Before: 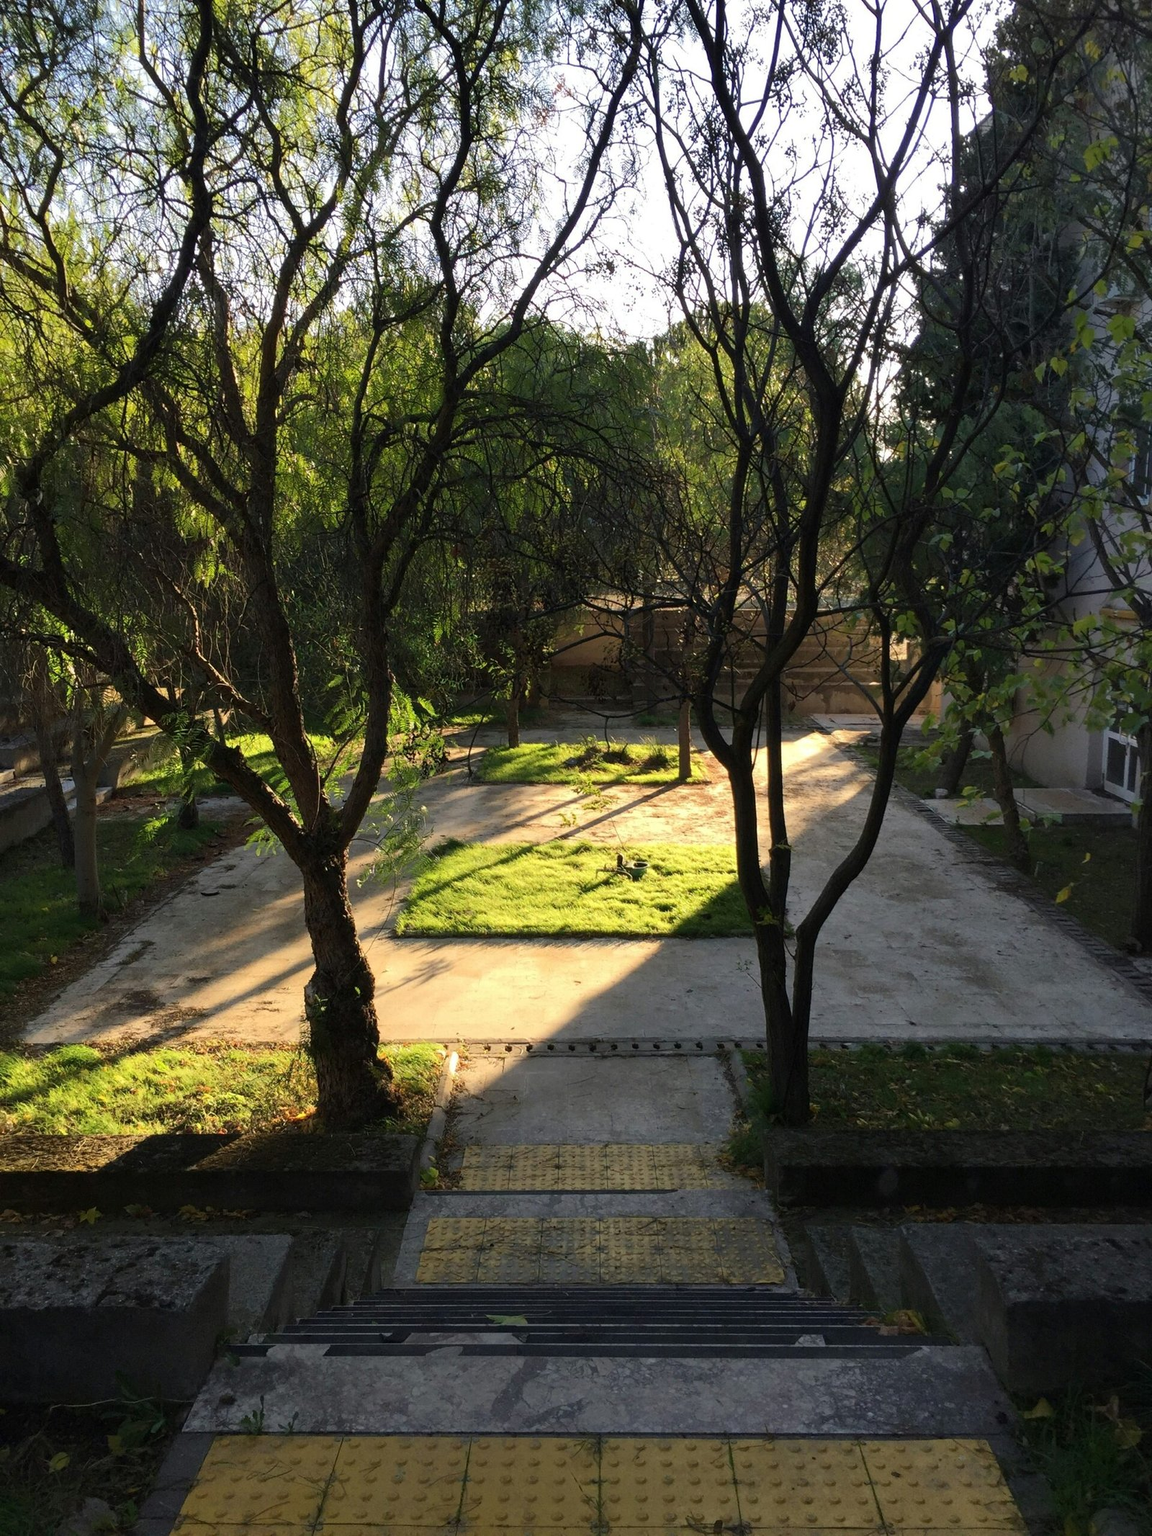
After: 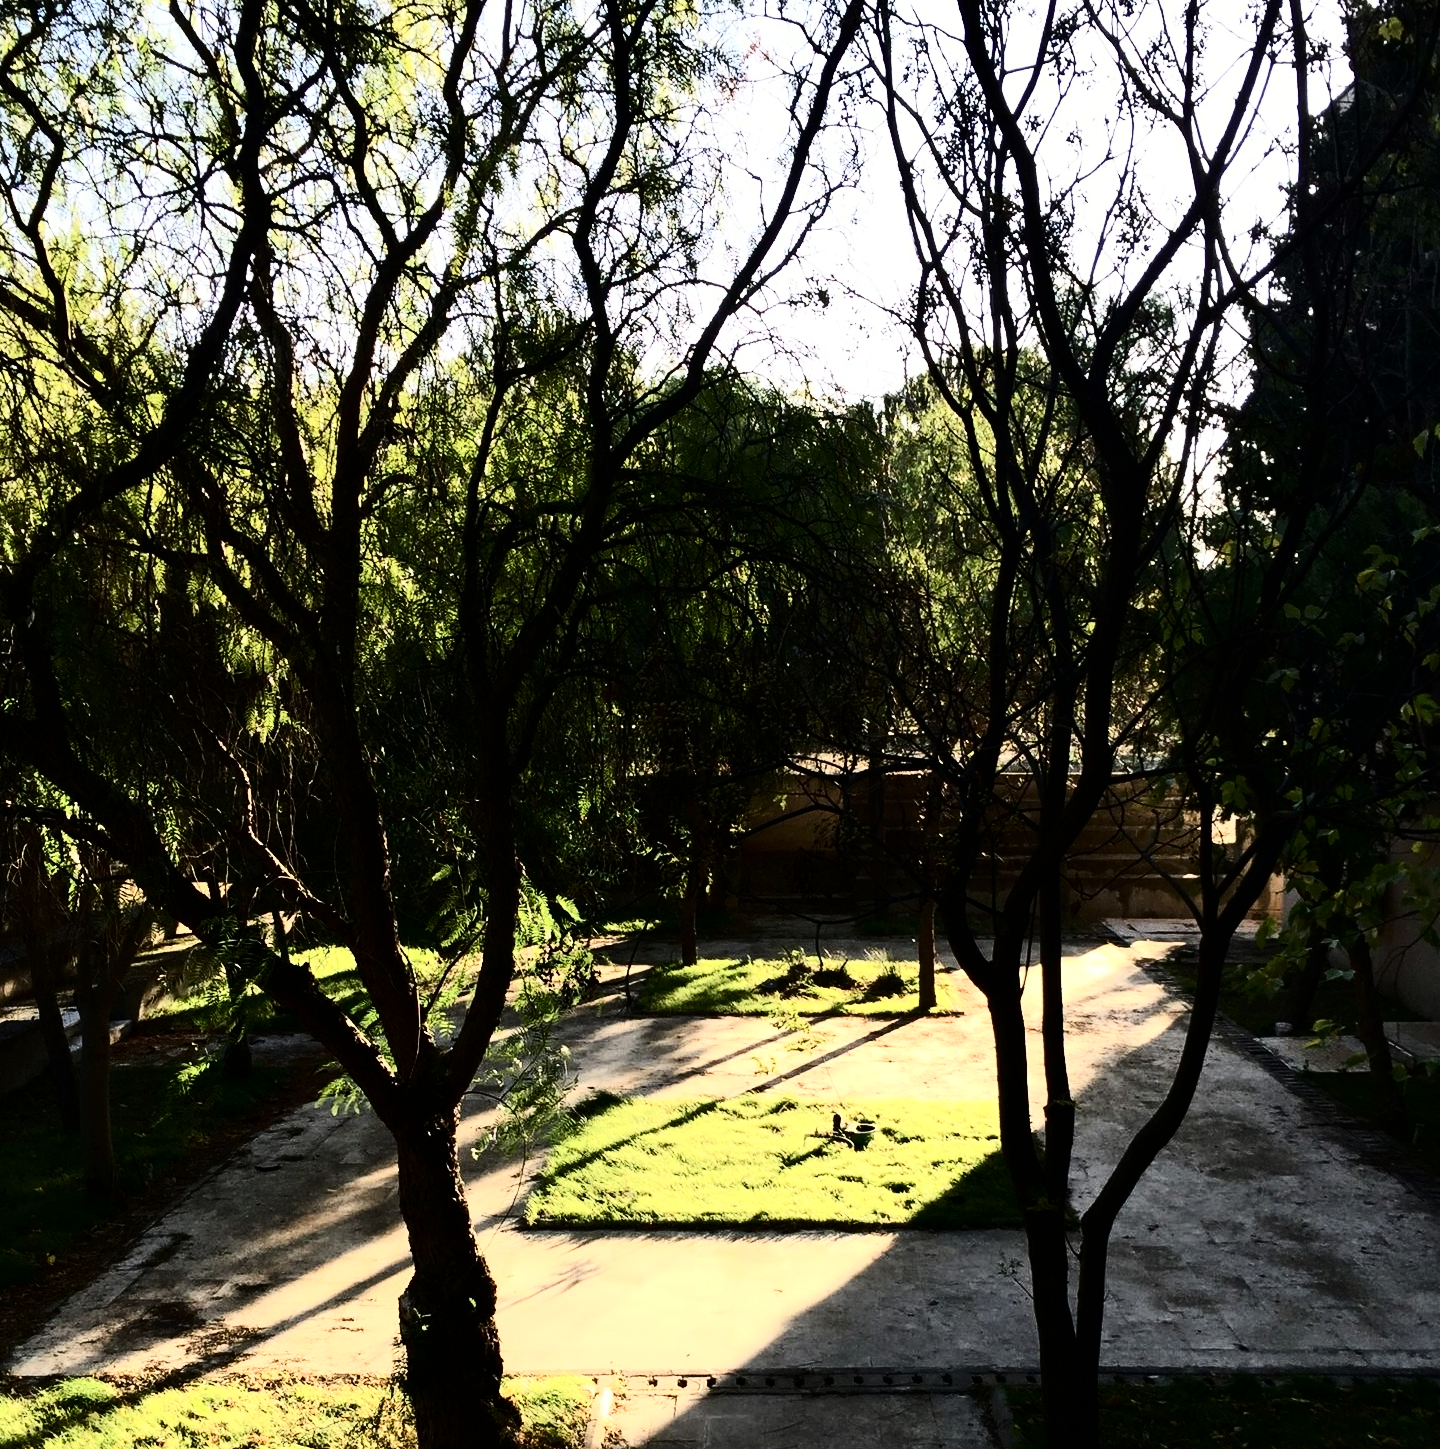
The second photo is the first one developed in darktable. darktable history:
contrast brightness saturation: contrast 0.5, saturation -0.1
crop: left 1.509%, top 3.452%, right 7.696%, bottom 28.452%
tone curve: curves: ch0 [(0, 0) (0.004, 0.001) (0.133, 0.112) (0.325, 0.362) (0.832, 0.893) (1, 1)], color space Lab, linked channels, preserve colors none
